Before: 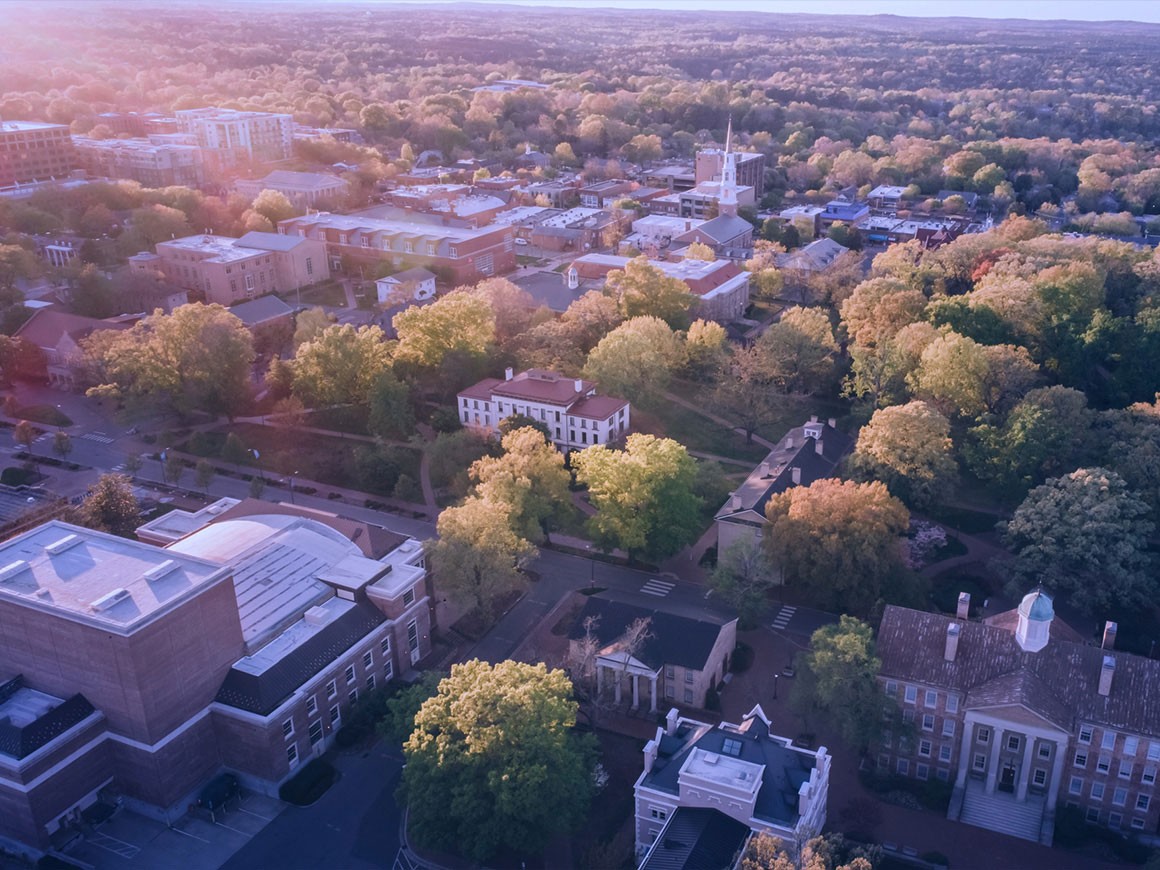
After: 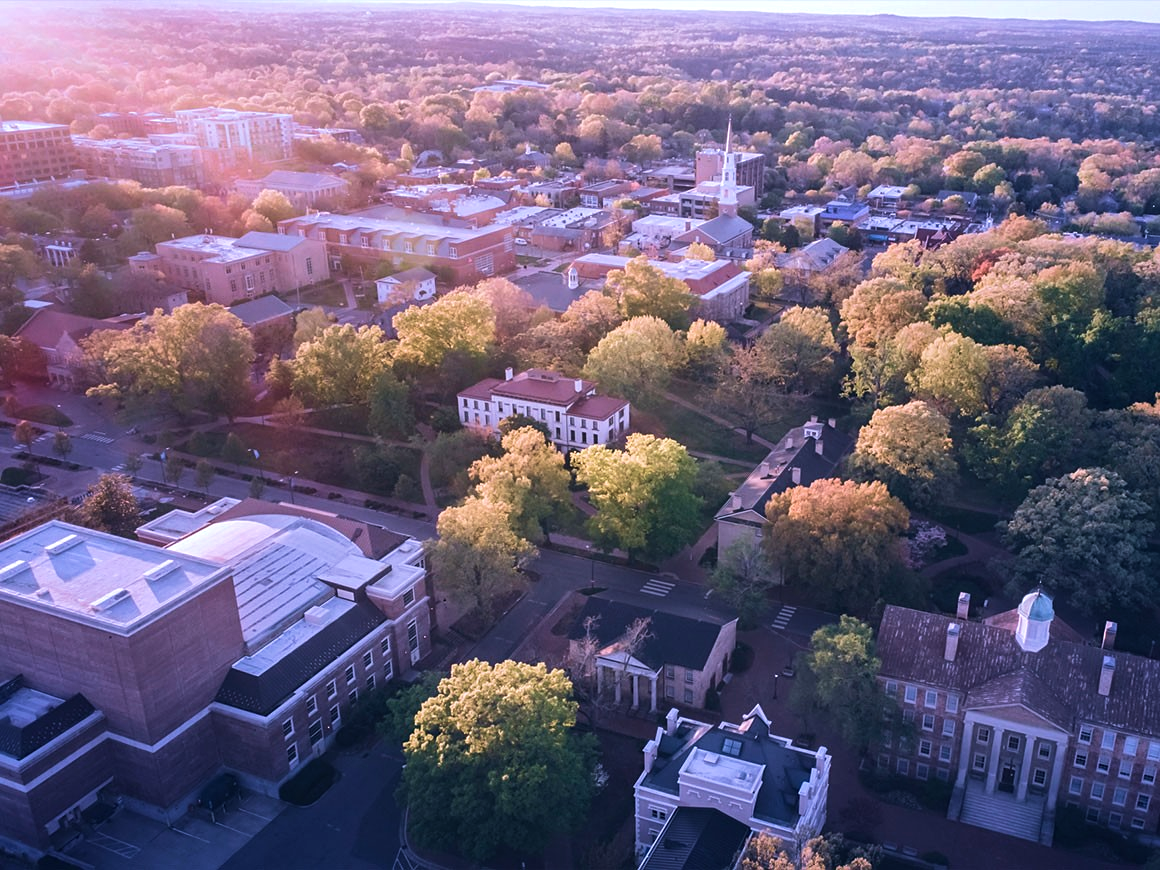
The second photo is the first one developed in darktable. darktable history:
tone equalizer: -8 EV -0.417 EV, -7 EV -0.389 EV, -6 EV -0.333 EV, -5 EV -0.222 EV, -3 EV 0.222 EV, -2 EV 0.333 EV, -1 EV 0.389 EV, +0 EV 0.417 EV, edges refinement/feathering 500, mask exposure compensation -1.57 EV, preserve details no
sharpen: amount 0.2
velvia: on, module defaults
